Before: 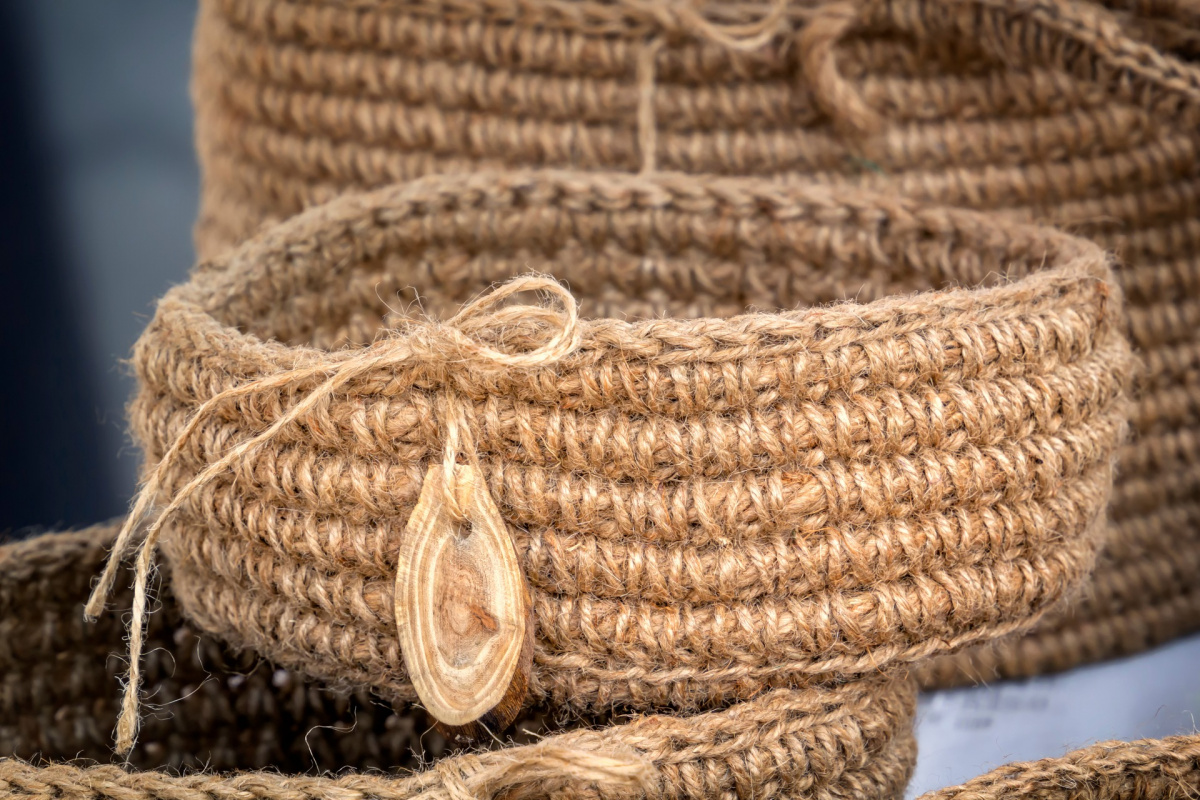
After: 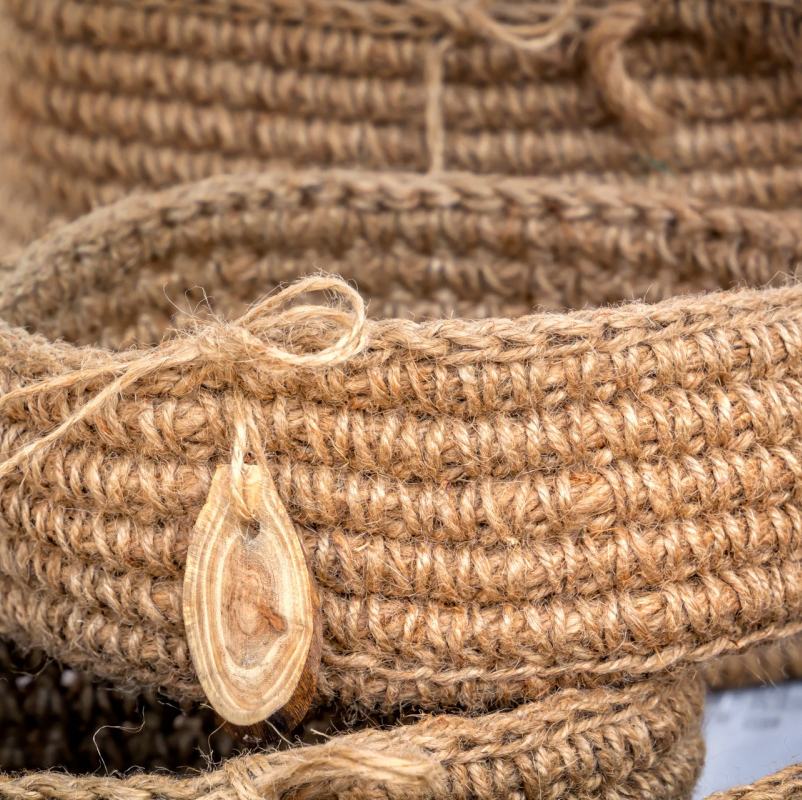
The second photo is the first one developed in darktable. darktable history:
crop and rotate: left 17.732%, right 15.423%
exposure: compensate highlight preservation false
